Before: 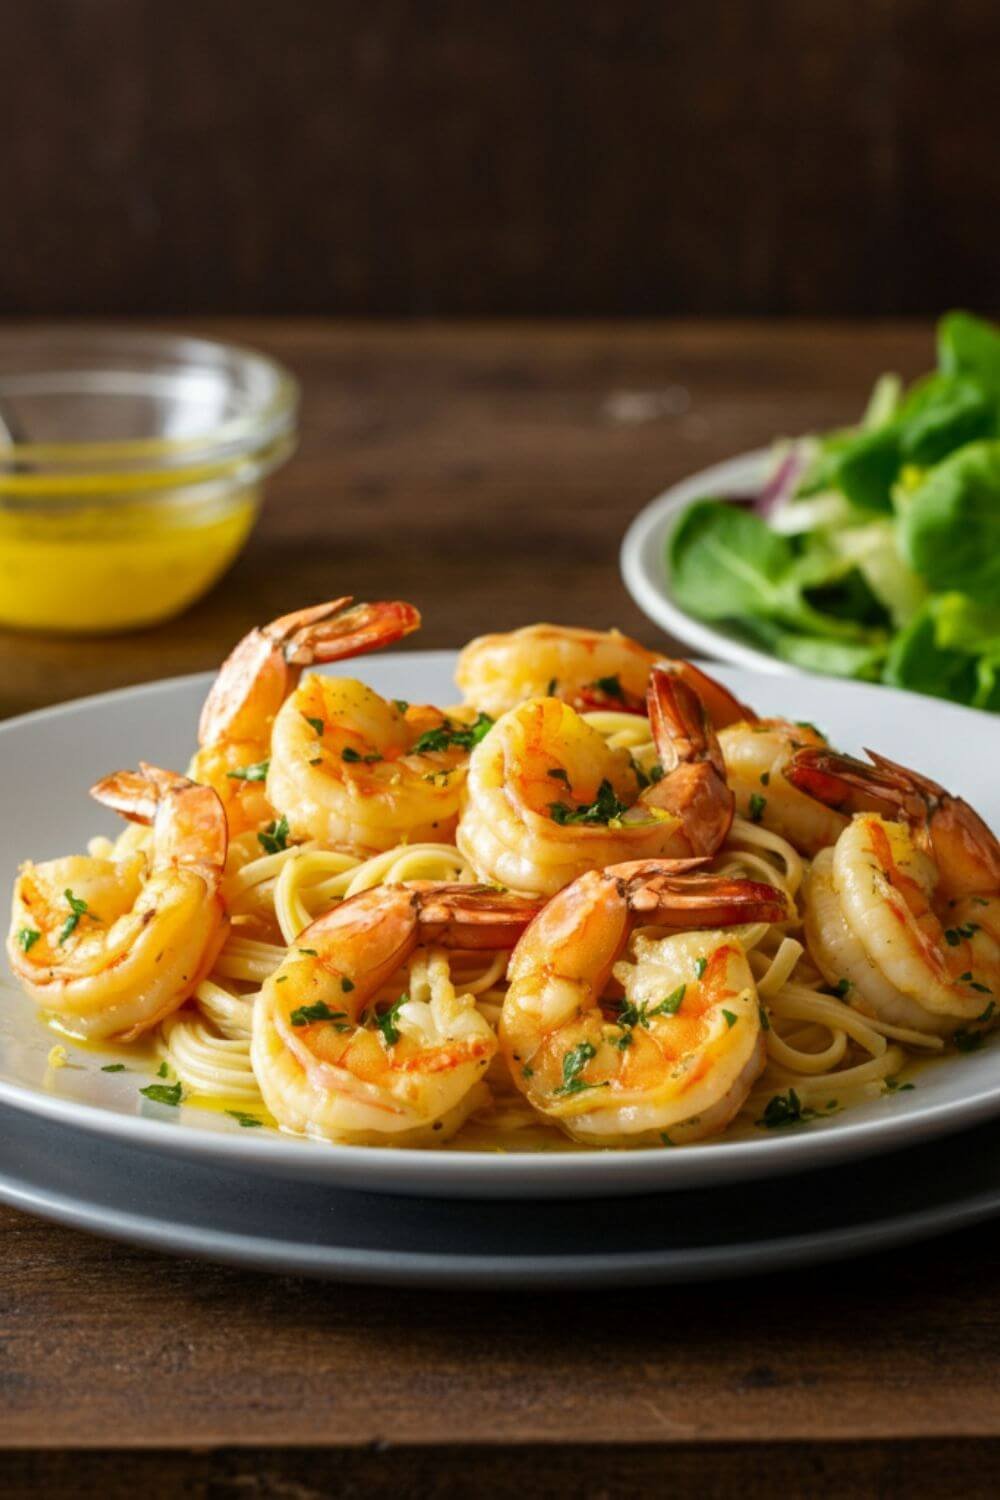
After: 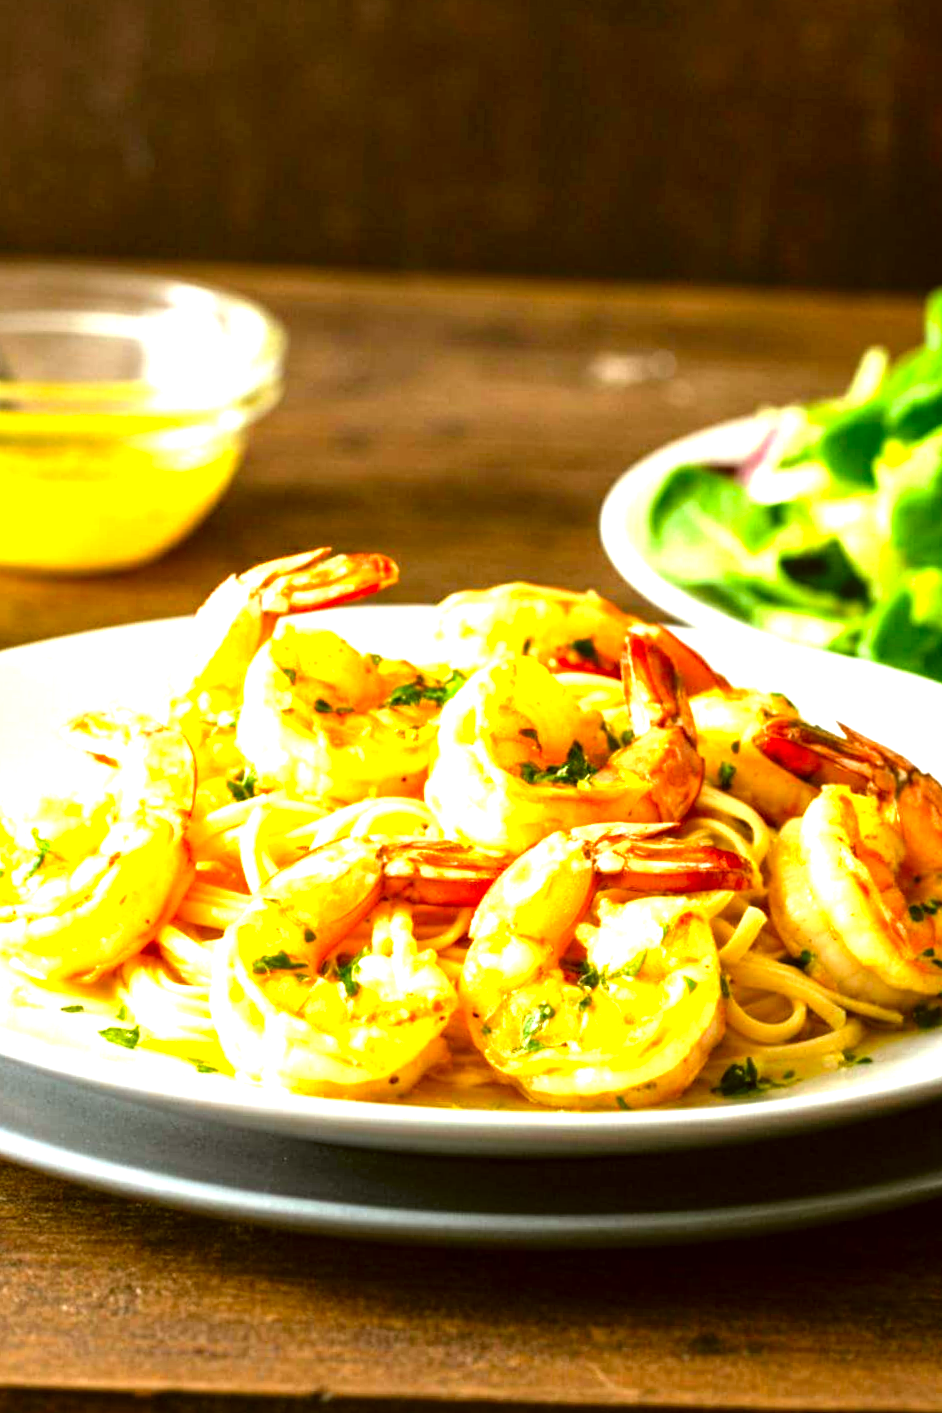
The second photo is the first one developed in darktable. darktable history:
color correction: highlights a* -1.43, highlights b* 10.12, shadows a* 0.395, shadows b* 19.35
white balance: emerald 1
crop and rotate: angle -2.38°
levels: levels [0, 0.281, 0.562]
